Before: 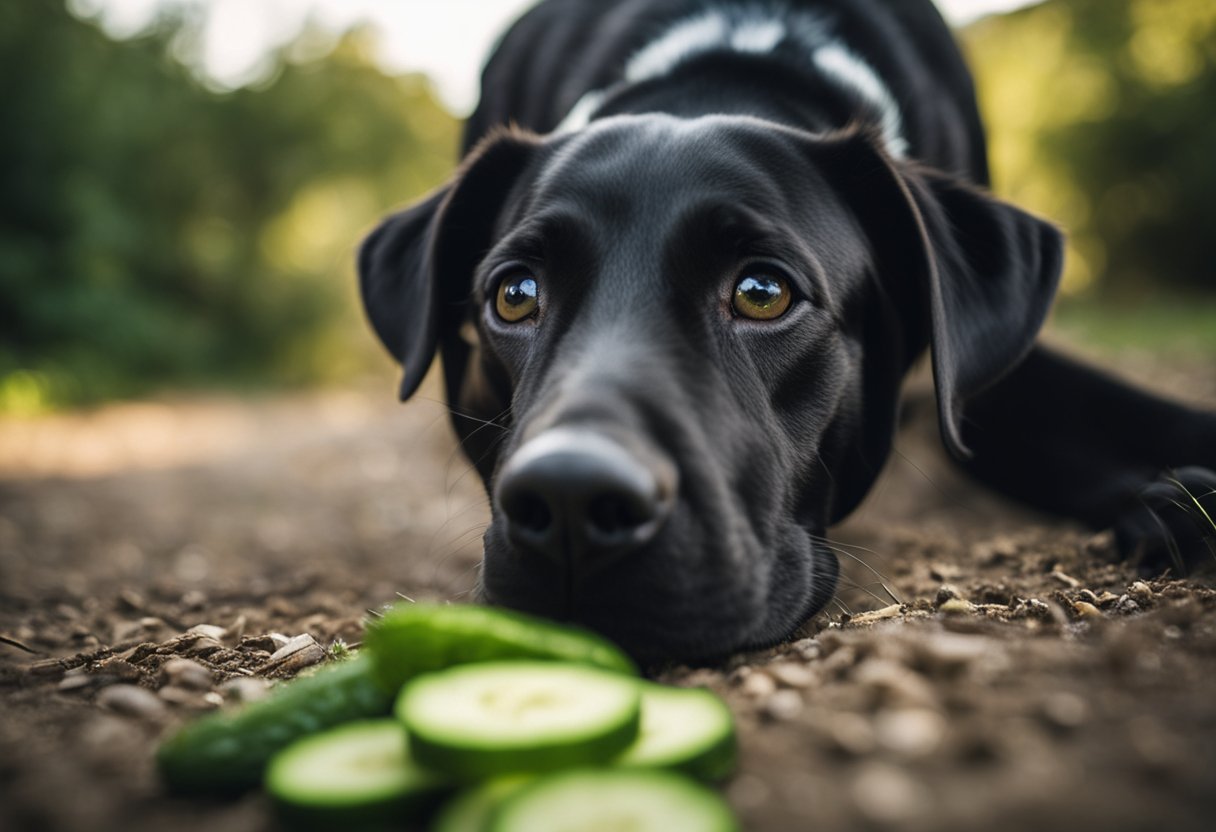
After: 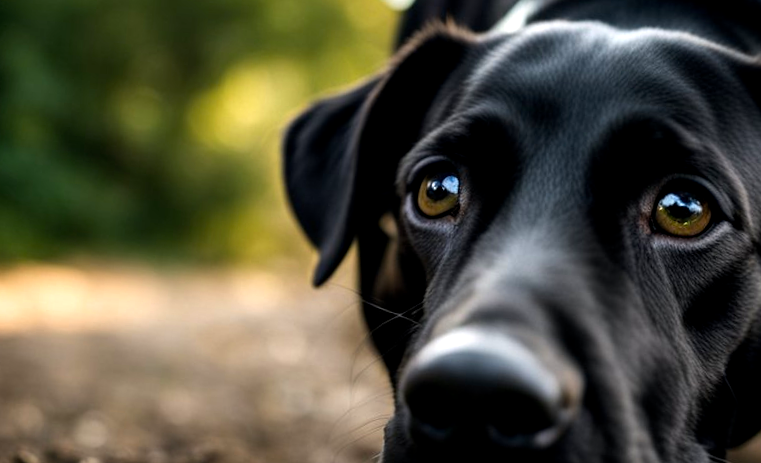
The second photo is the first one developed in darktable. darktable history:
color balance: lift [0.991, 1, 1, 1], gamma [0.996, 1, 1, 1], input saturation 98.52%, contrast 20.34%, output saturation 103.72%
crop and rotate: angle -4.99°, left 2.122%, top 6.945%, right 27.566%, bottom 30.519%
